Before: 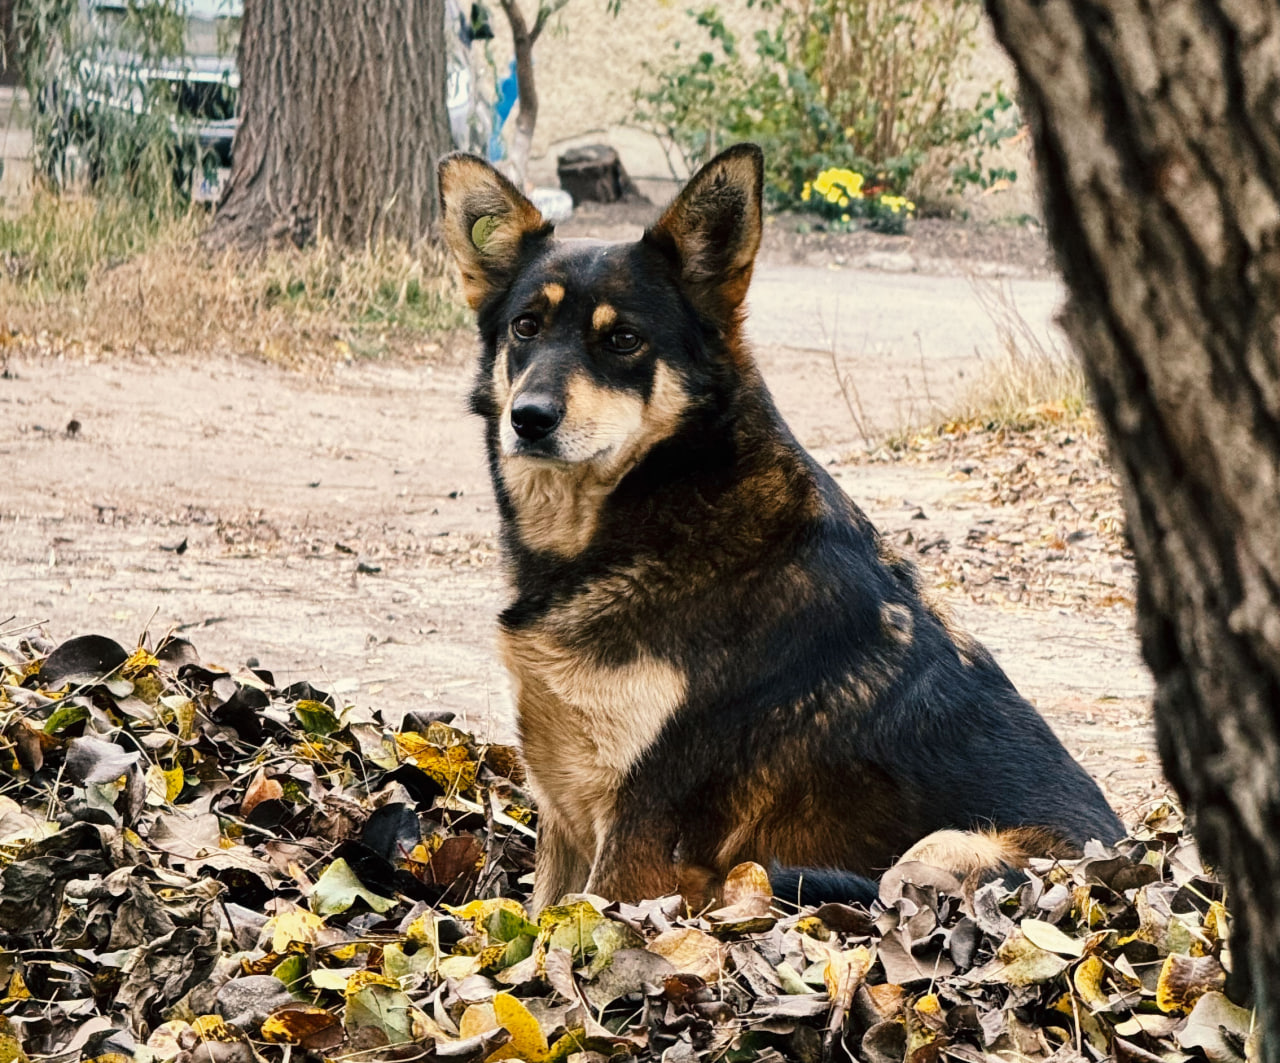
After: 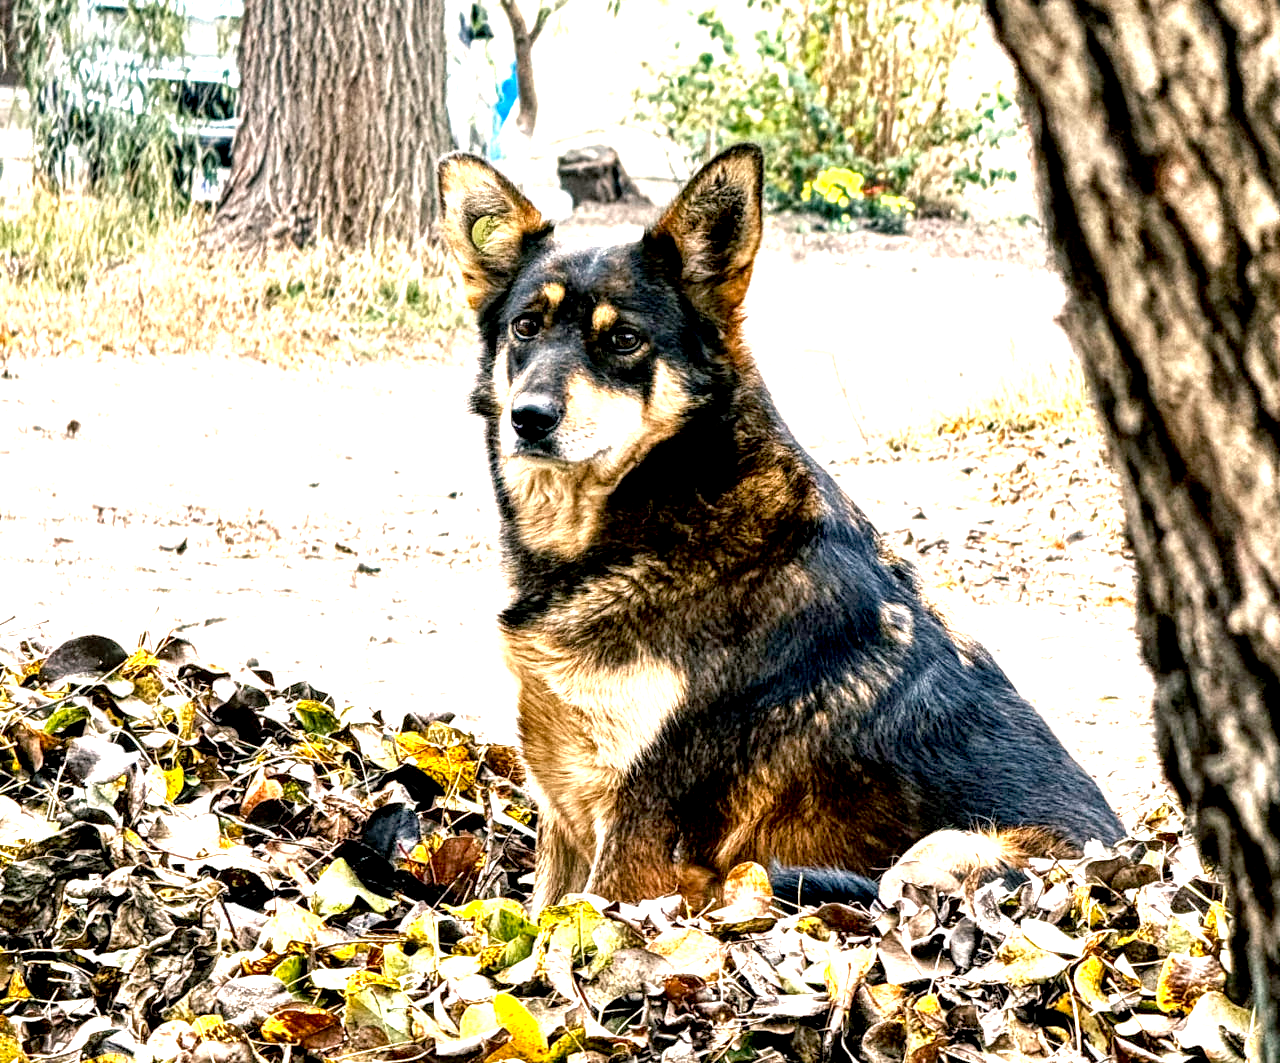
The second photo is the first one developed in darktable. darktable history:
local contrast: highlights 27%, detail 150%
exposure: black level correction 0.009, exposure 1.437 EV, compensate highlight preservation false
